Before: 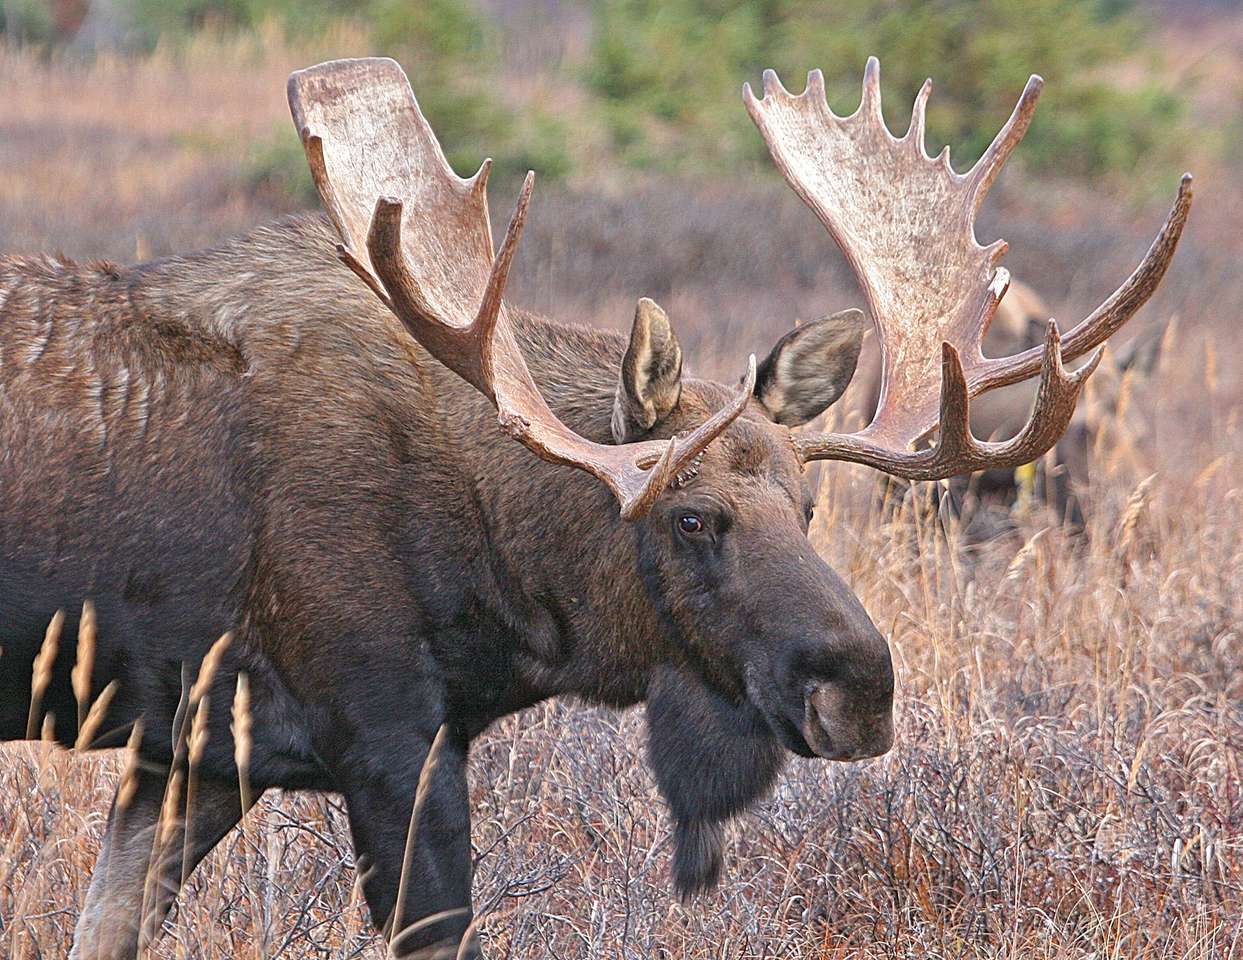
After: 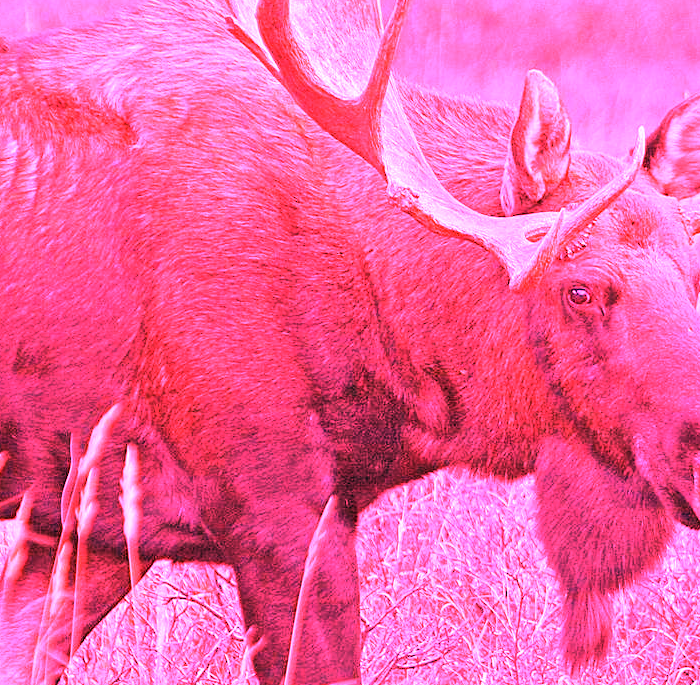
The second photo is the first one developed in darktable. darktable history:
crop: left 8.966%, top 23.852%, right 34.699%, bottom 4.703%
white balance: red 4.26, blue 1.802
